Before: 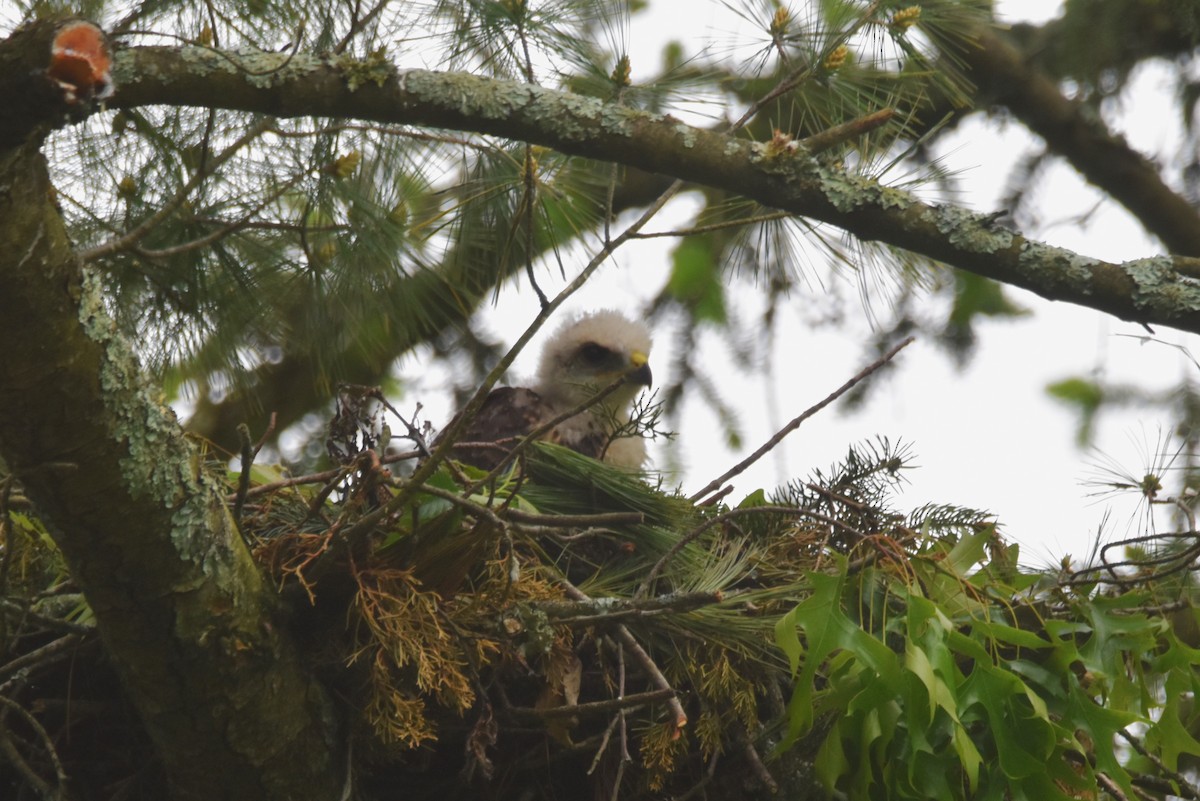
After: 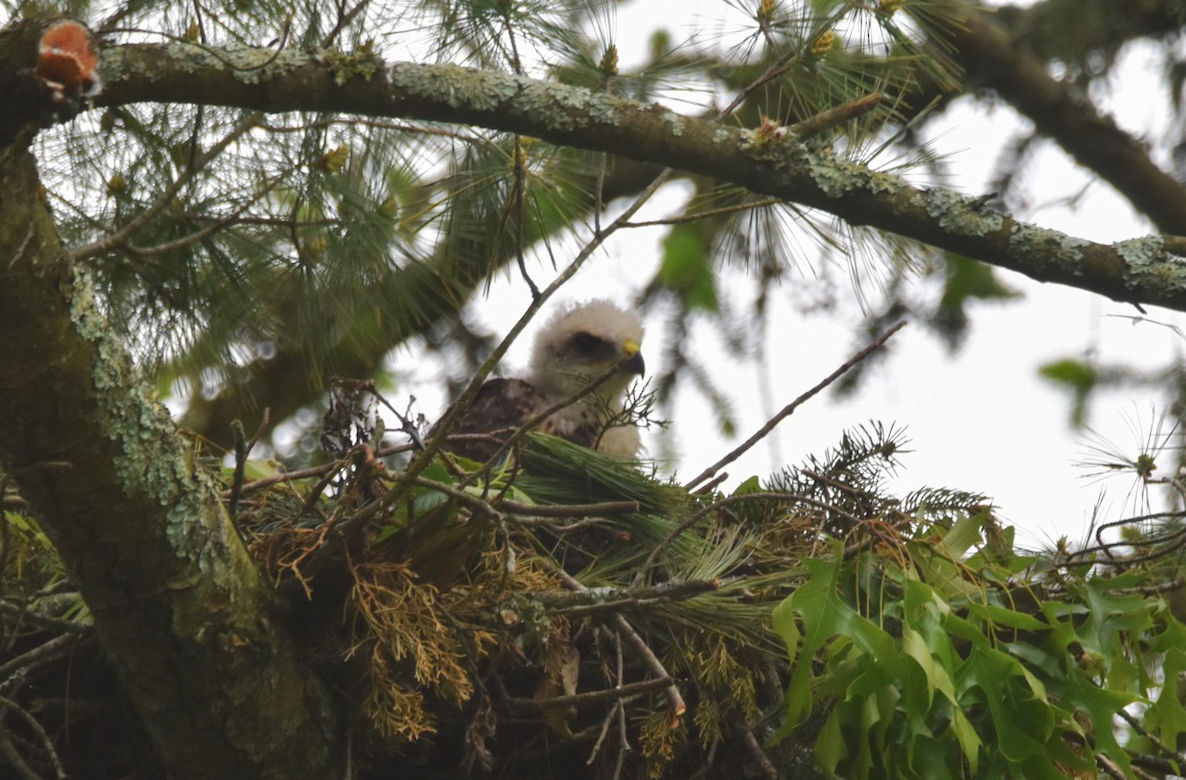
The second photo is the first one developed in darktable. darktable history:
local contrast: highlights 100%, shadows 100%, detail 120%, midtone range 0.2
rotate and perspective: rotation -1°, crop left 0.011, crop right 0.989, crop top 0.025, crop bottom 0.975
shadows and highlights: shadows 12, white point adjustment 1.2, soften with gaussian
